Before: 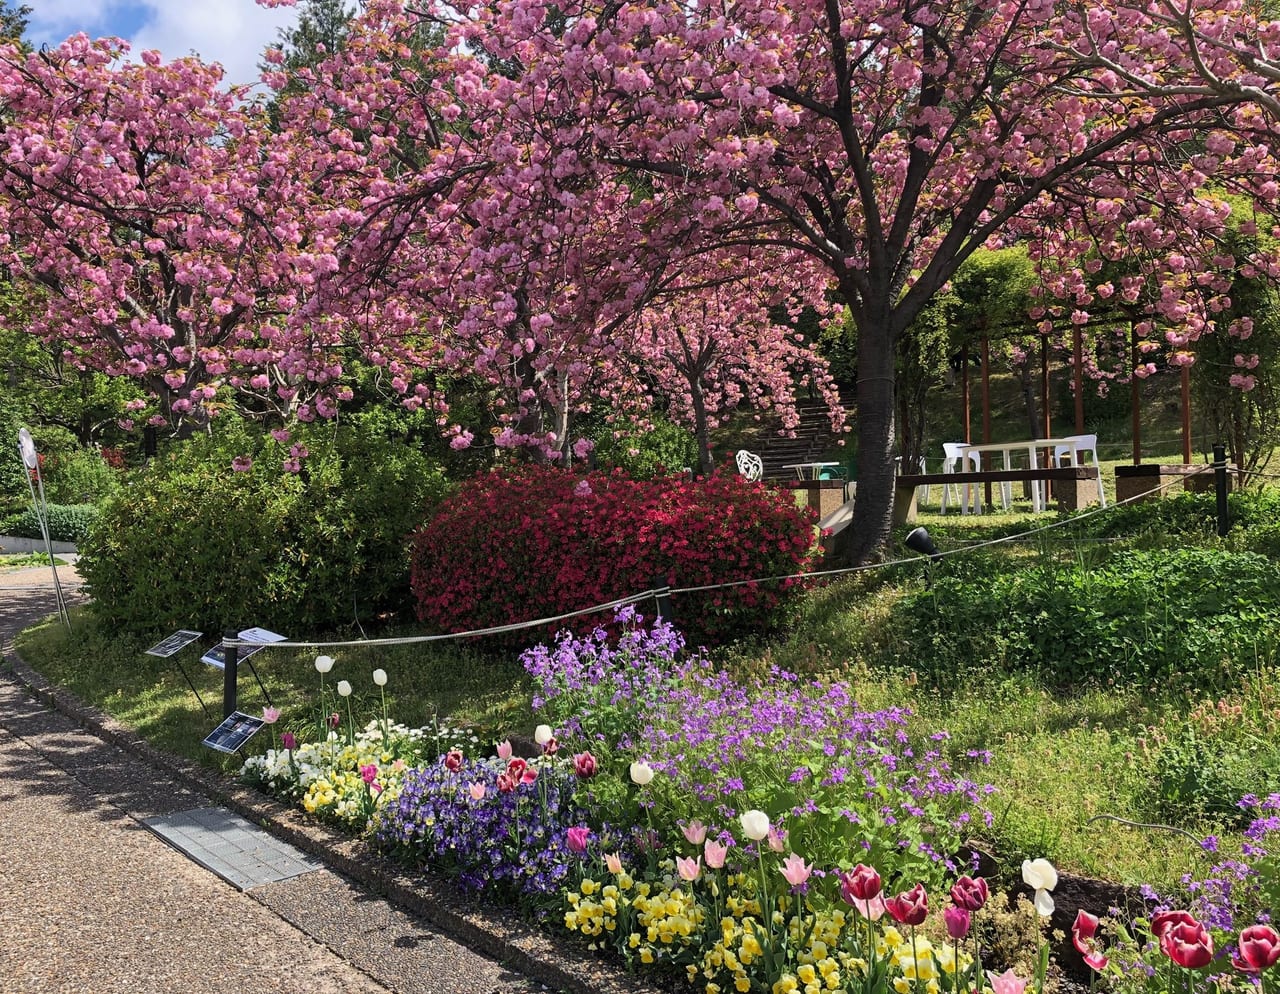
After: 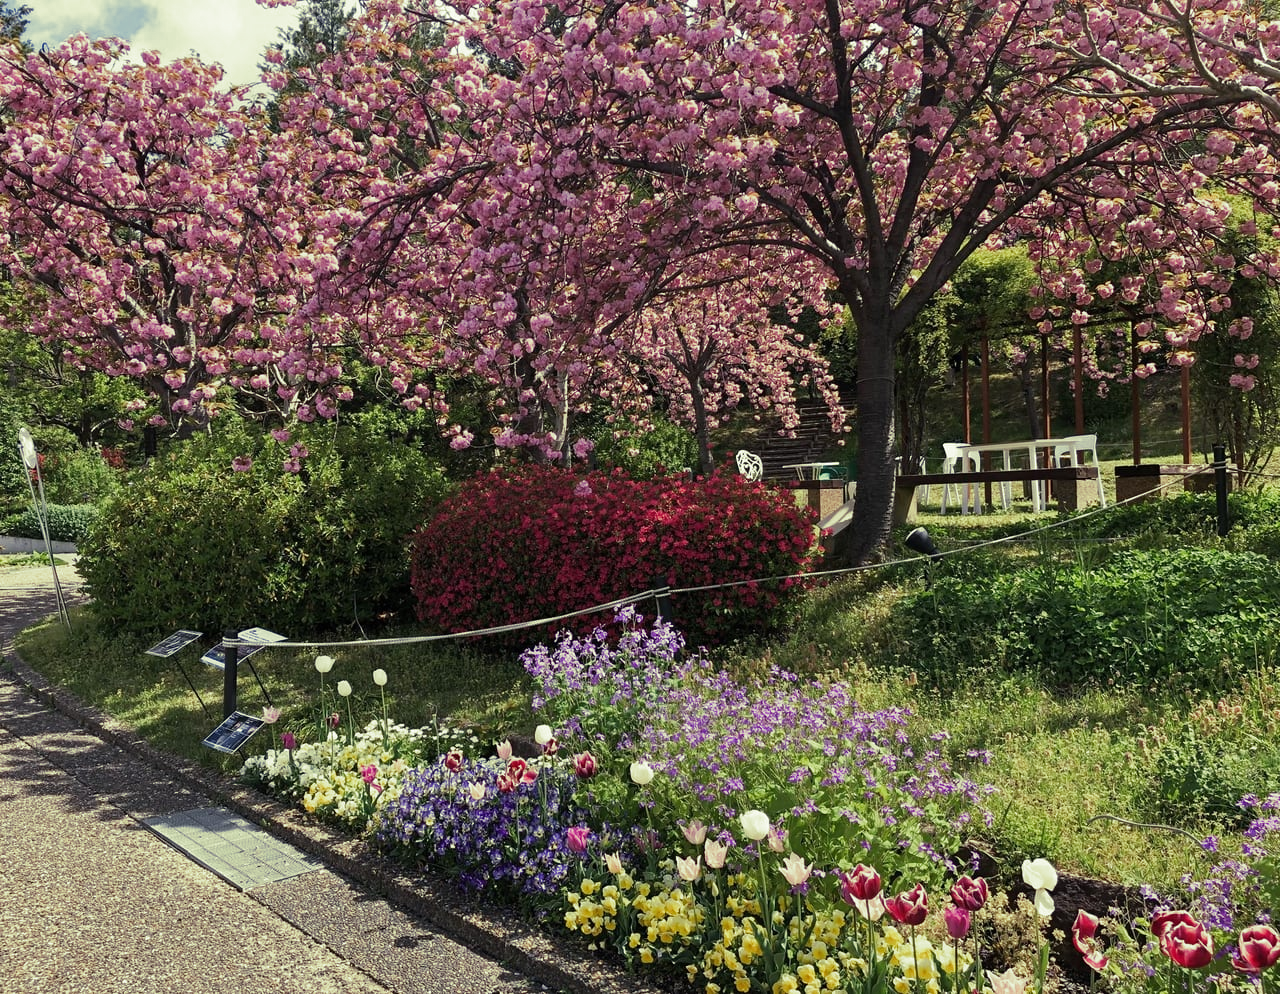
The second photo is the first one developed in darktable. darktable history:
split-toning: shadows › hue 290.82°, shadows › saturation 0.34, highlights › saturation 0.38, balance 0, compress 50%
contrast brightness saturation: contrast 0.05
